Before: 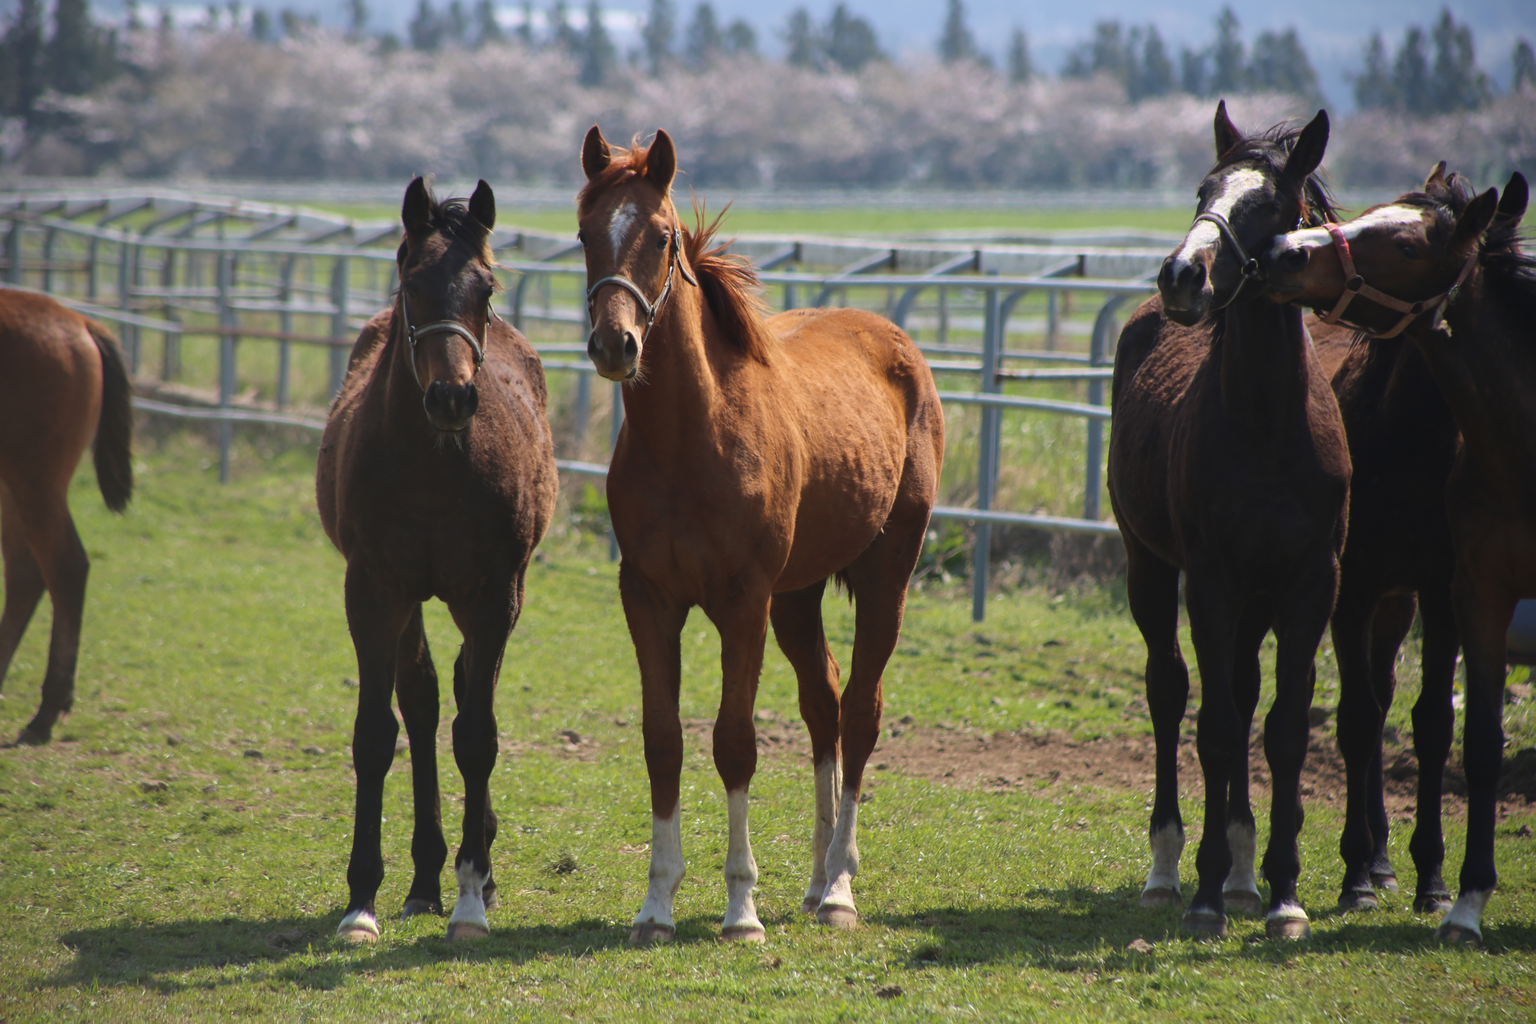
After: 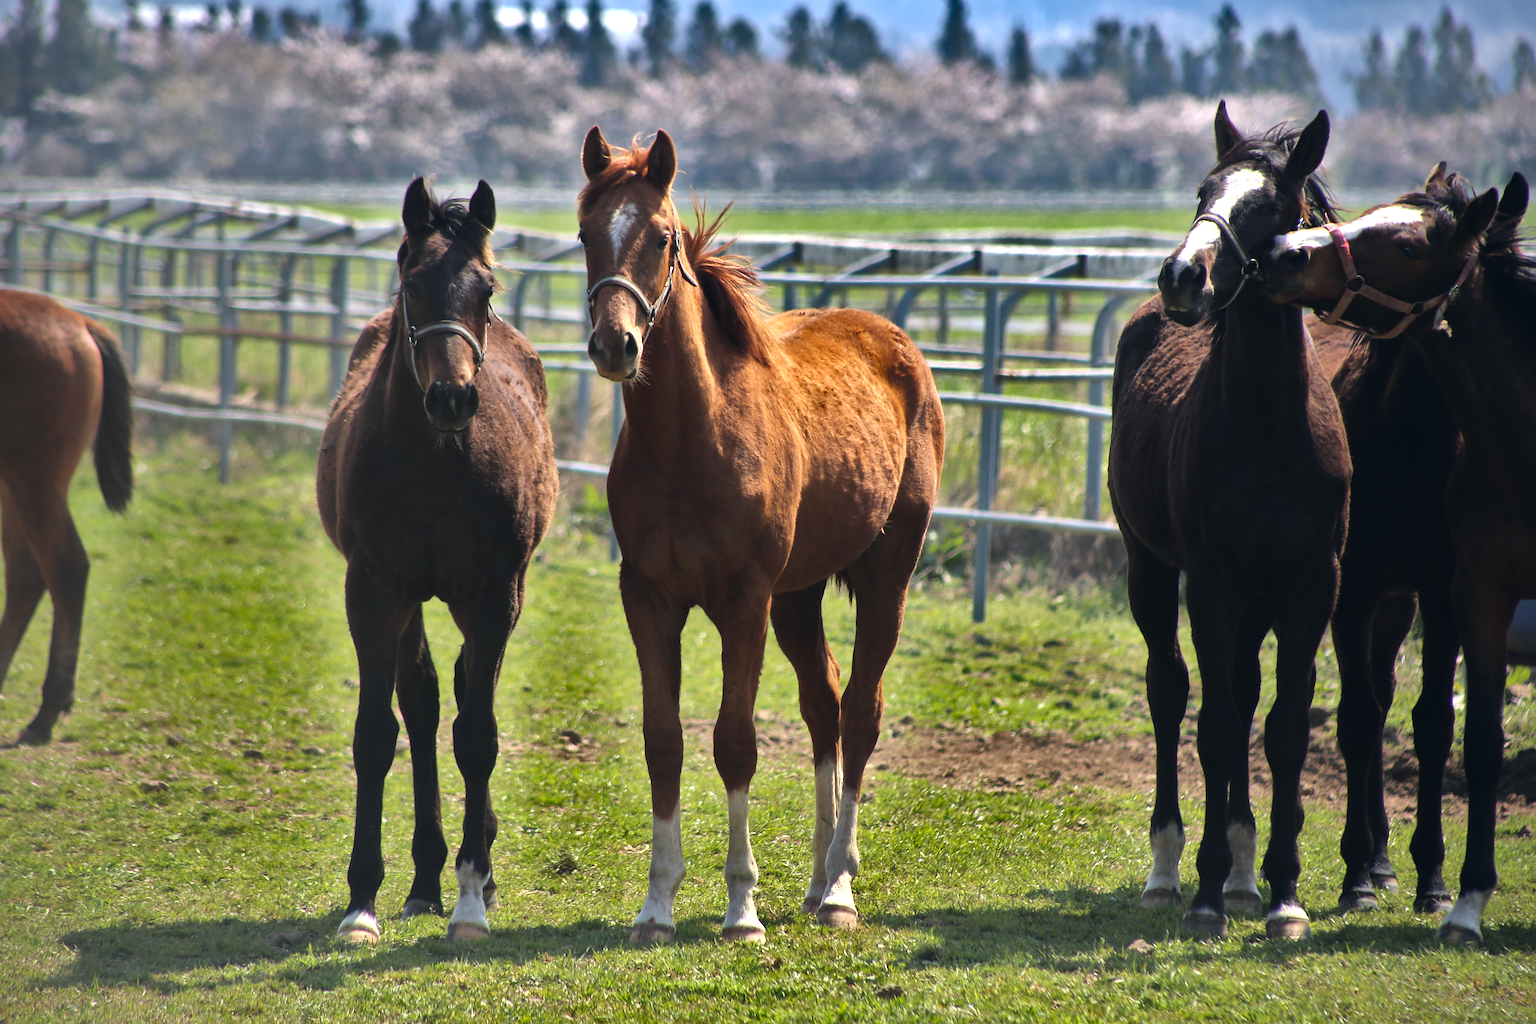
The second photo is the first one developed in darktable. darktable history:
shadows and highlights: shadows 21.03, highlights -80.82, soften with gaussian
color correction: highlights a* 0.487, highlights b* 2.7, shadows a* -1.24, shadows b* -4.06
tone equalizer: -8 EV -0.712 EV, -7 EV -0.674 EV, -6 EV -0.624 EV, -5 EV -0.416 EV, -3 EV 0.38 EV, -2 EV 0.6 EV, -1 EV 0.697 EV, +0 EV 0.767 EV
sharpen: on, module defaults
